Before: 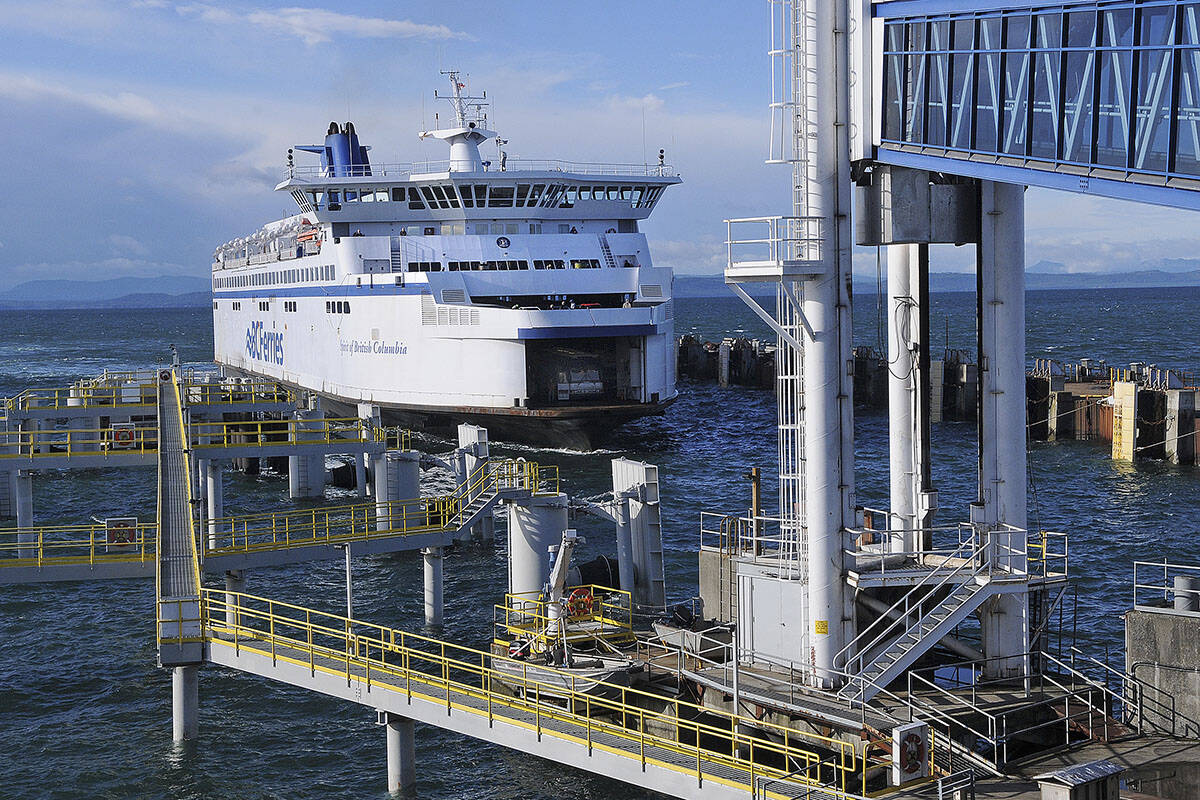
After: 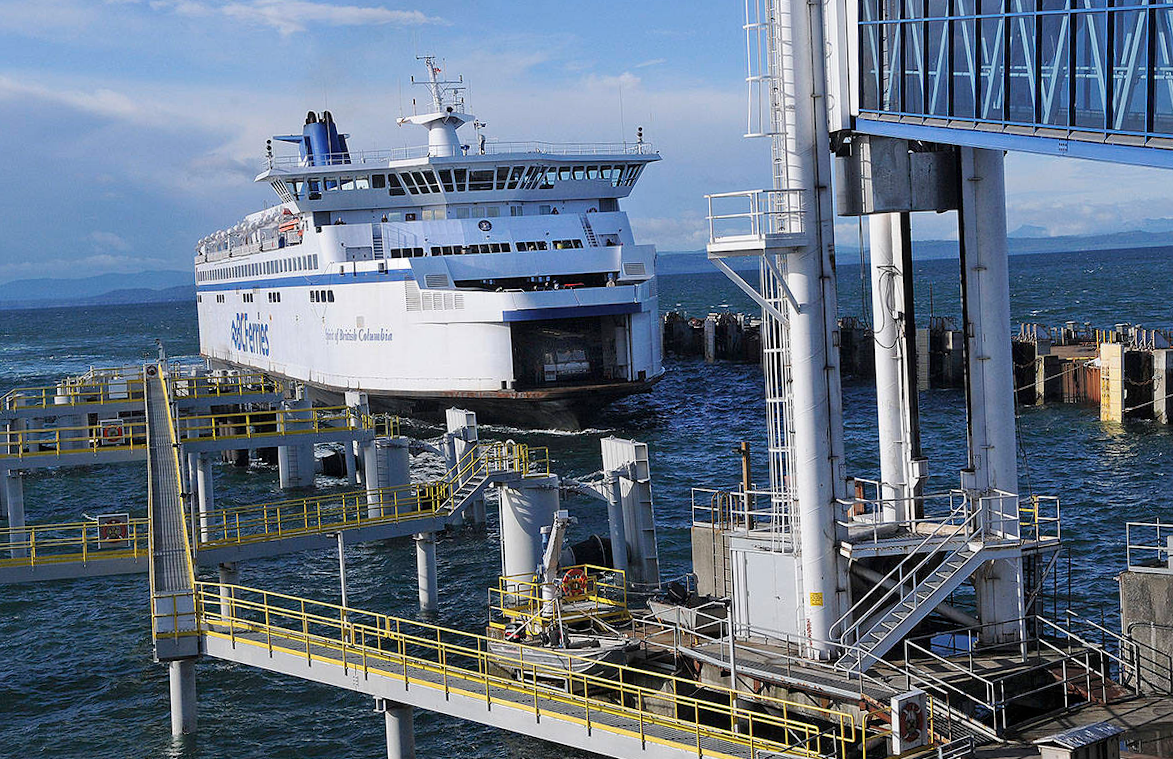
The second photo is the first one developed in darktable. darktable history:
rotate and perspective: rotation -2°, crop left 0.022, crop right 0.978, crop top 0.049, crop bottom 0.951
color balance rgb: perceptual saturation grading › global saturation -3%
